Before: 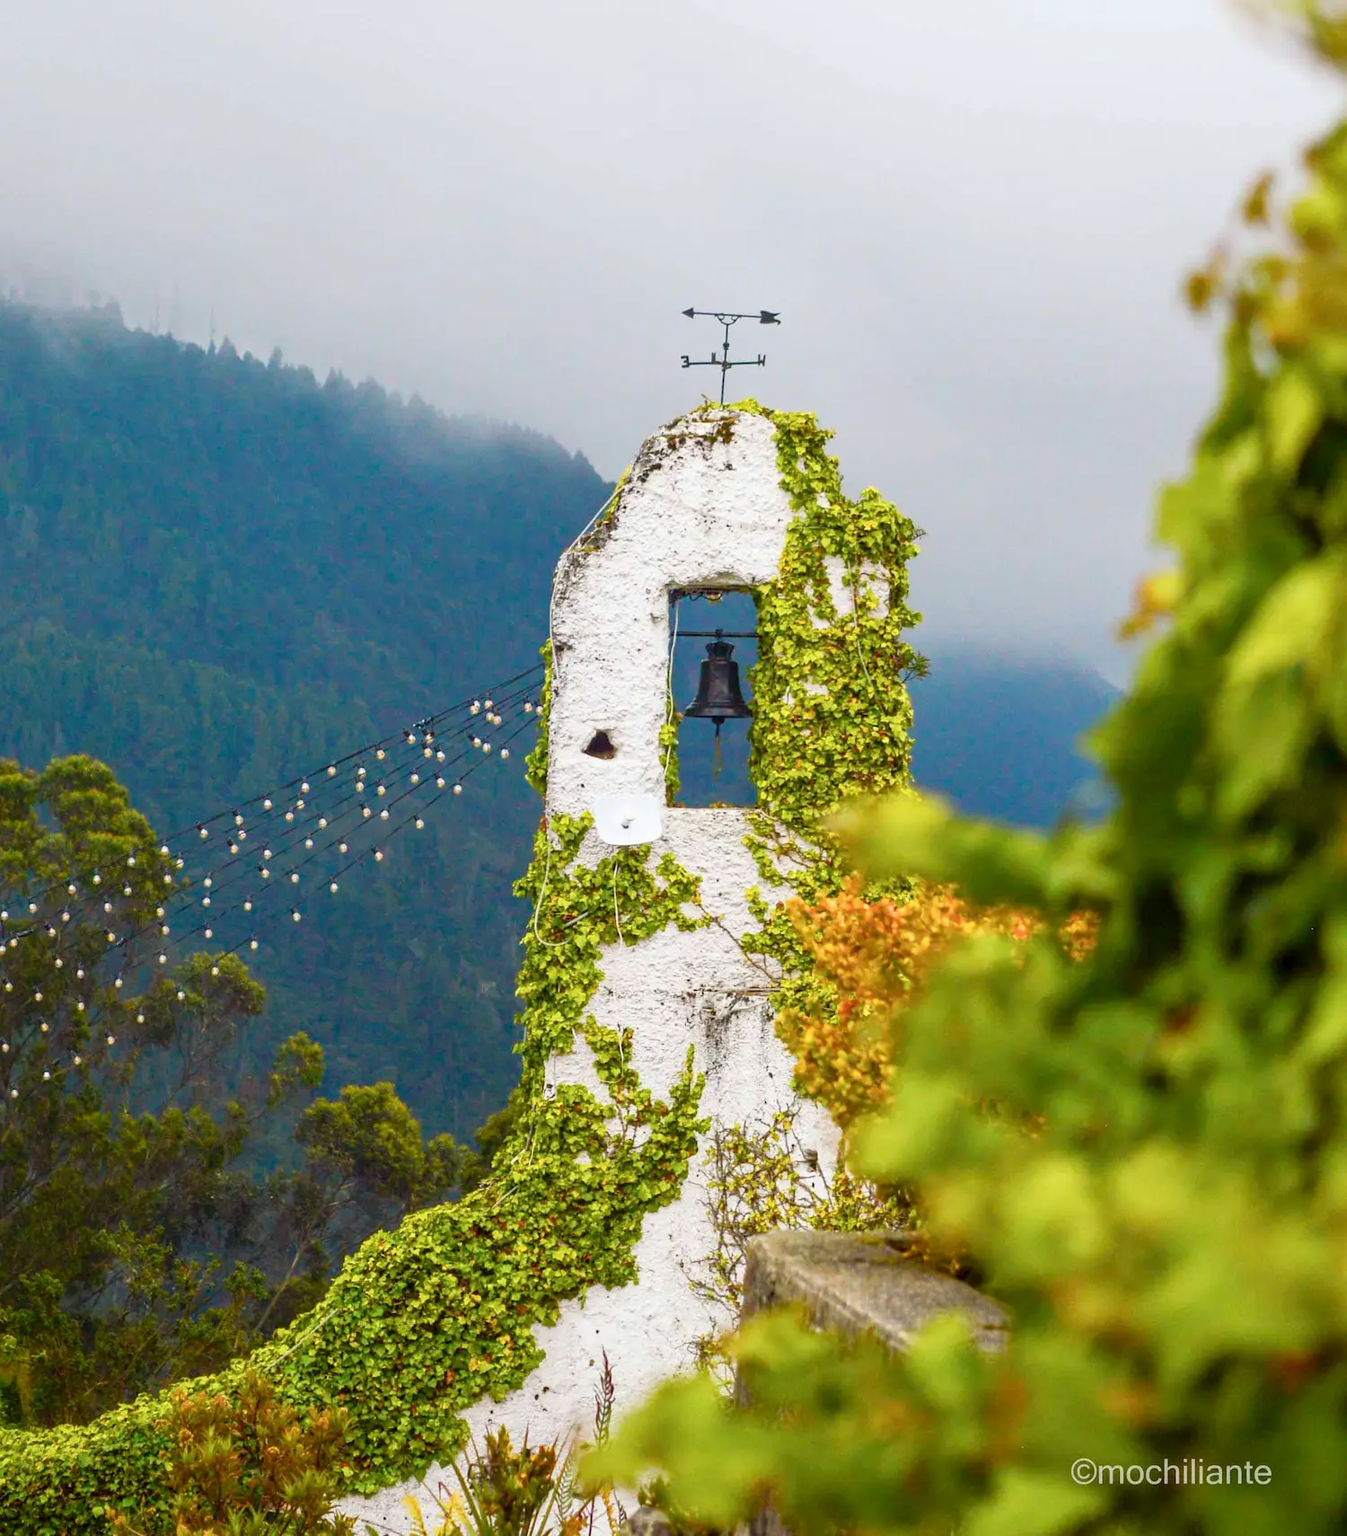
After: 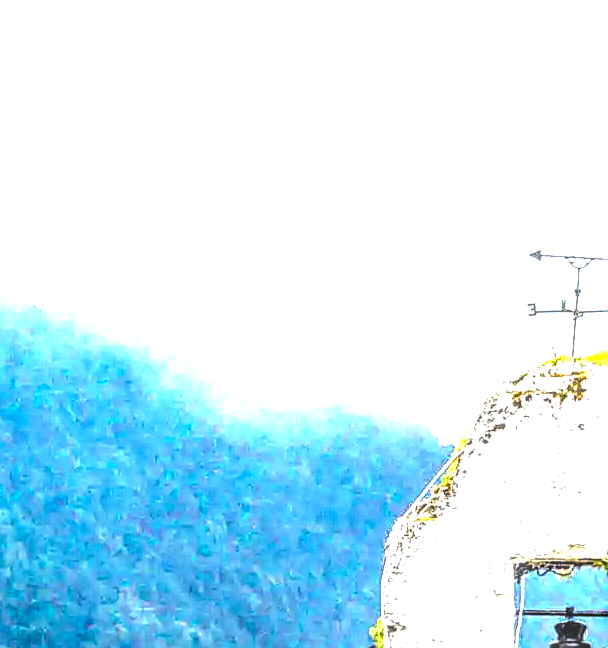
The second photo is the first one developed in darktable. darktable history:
sharpen: amount 0.575
exposure: black level correction 0, exposure 0.7 EV, compensate exposure bias true, compensate highlight preservation false
local contrast: highlights 0%, shadows 0%, detail 182%
crop: left 15.452%, top 5.459%, right 43.956%, bottom 56.62%
base curve: curves: ch0 [(0, 0) (0.028, 0.03) (0.121, 0.232) (0.46, 0.748) (0.859, 0.968) (1, 1)]
levels: levels [0.044, 0.475, 0.791]
white balance: red 0.98, blue 1.034
contrast brightness saturation: contrast 0.07, brightness -0.13, saturation 0.06
